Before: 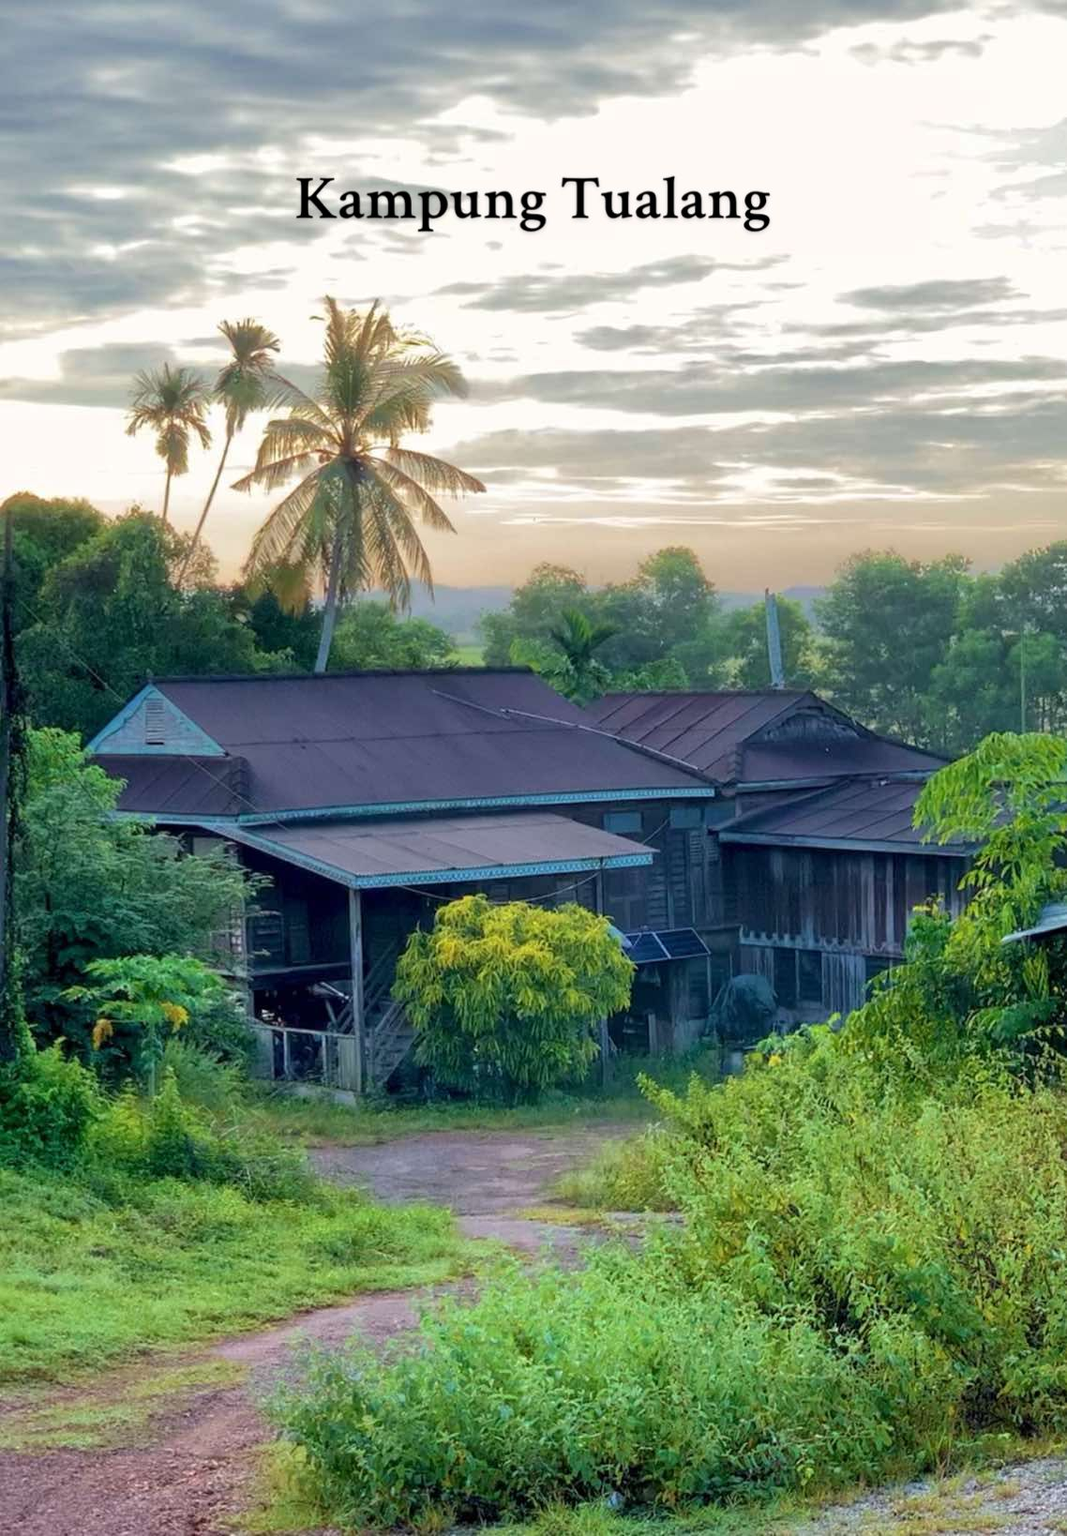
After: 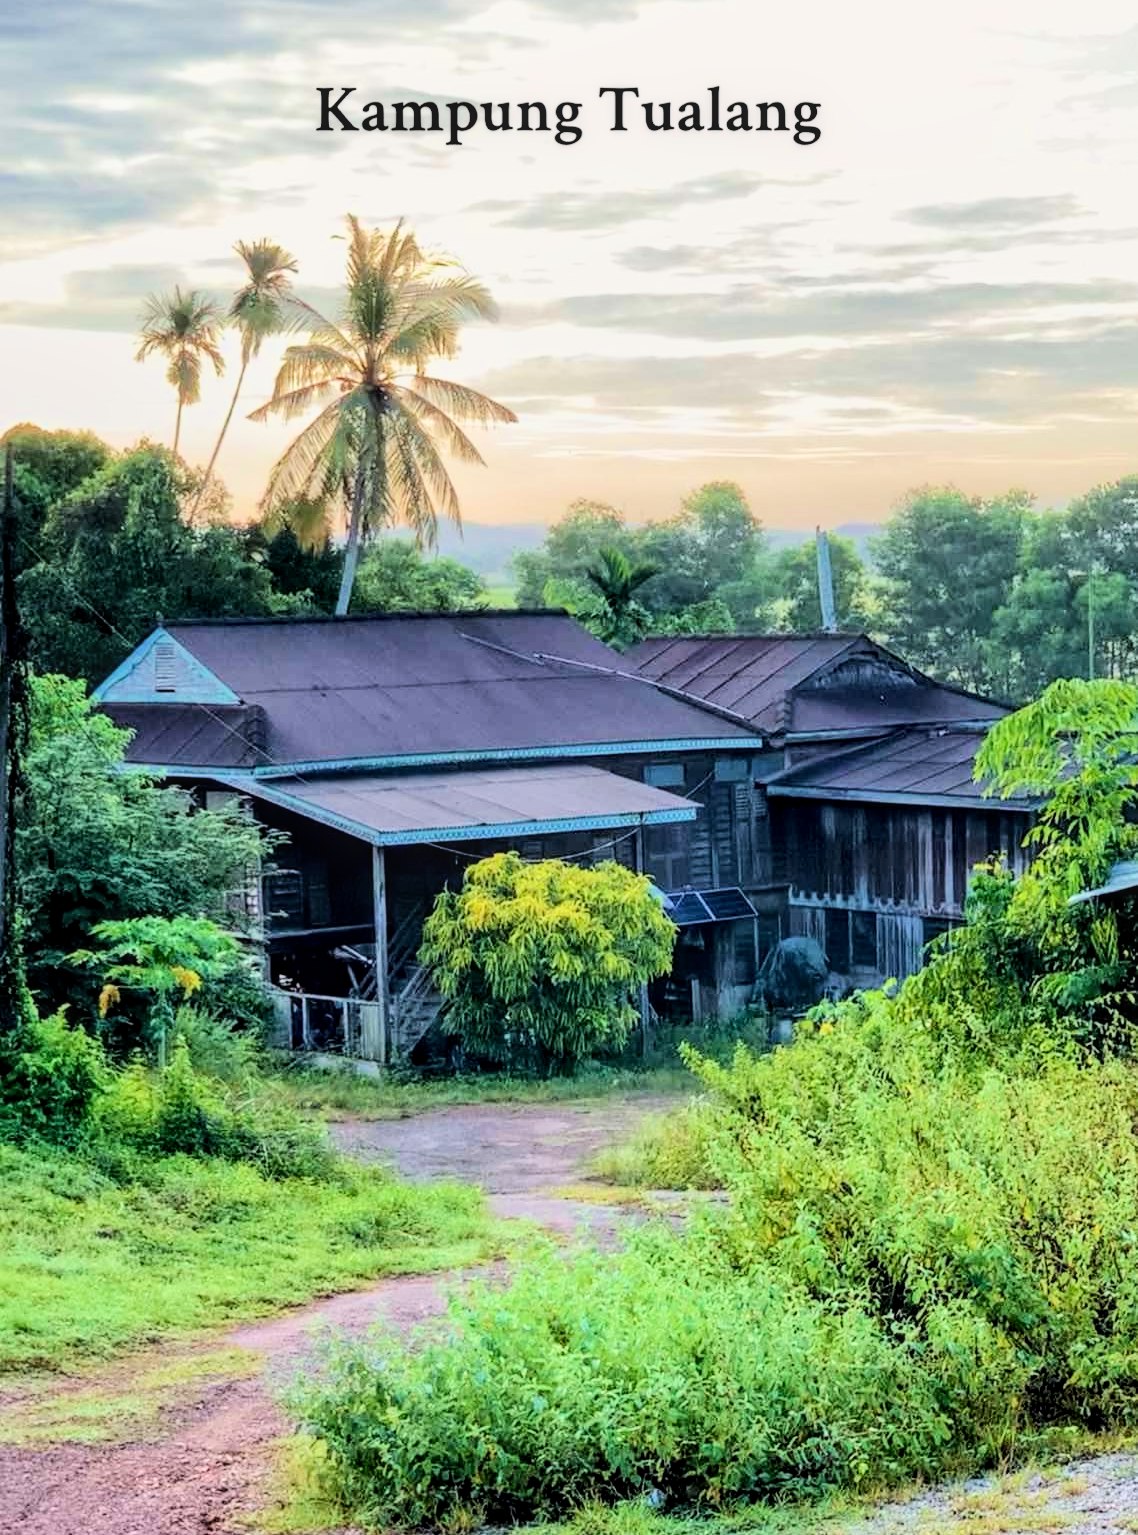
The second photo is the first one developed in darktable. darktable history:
crop and rotate: top 6.25%
filmic rgb: black relative exposure -7.15 EV, white relative exposure 5.36 EV, hardness 3.02, color science v6 (2022)
exposure: black level correction 0.001, exposure 0.5 EV, compensate exposure bias true, compensate highlight preservation false
tone equalizer: -8 EV -1.08 EV, -7 EV -1.01 EV, -6 EV -0.867 EV, -5 EV -0.578 EV, -3 EV 0.578 EV, -2 EV 0.867 EV, -1 EV 1.01 EV, +0 EV 1.08 EV, edges refinement/feathering 500, mask exposure compensation -1.57 EV, preserve details no
local contrast: on, module defaults
